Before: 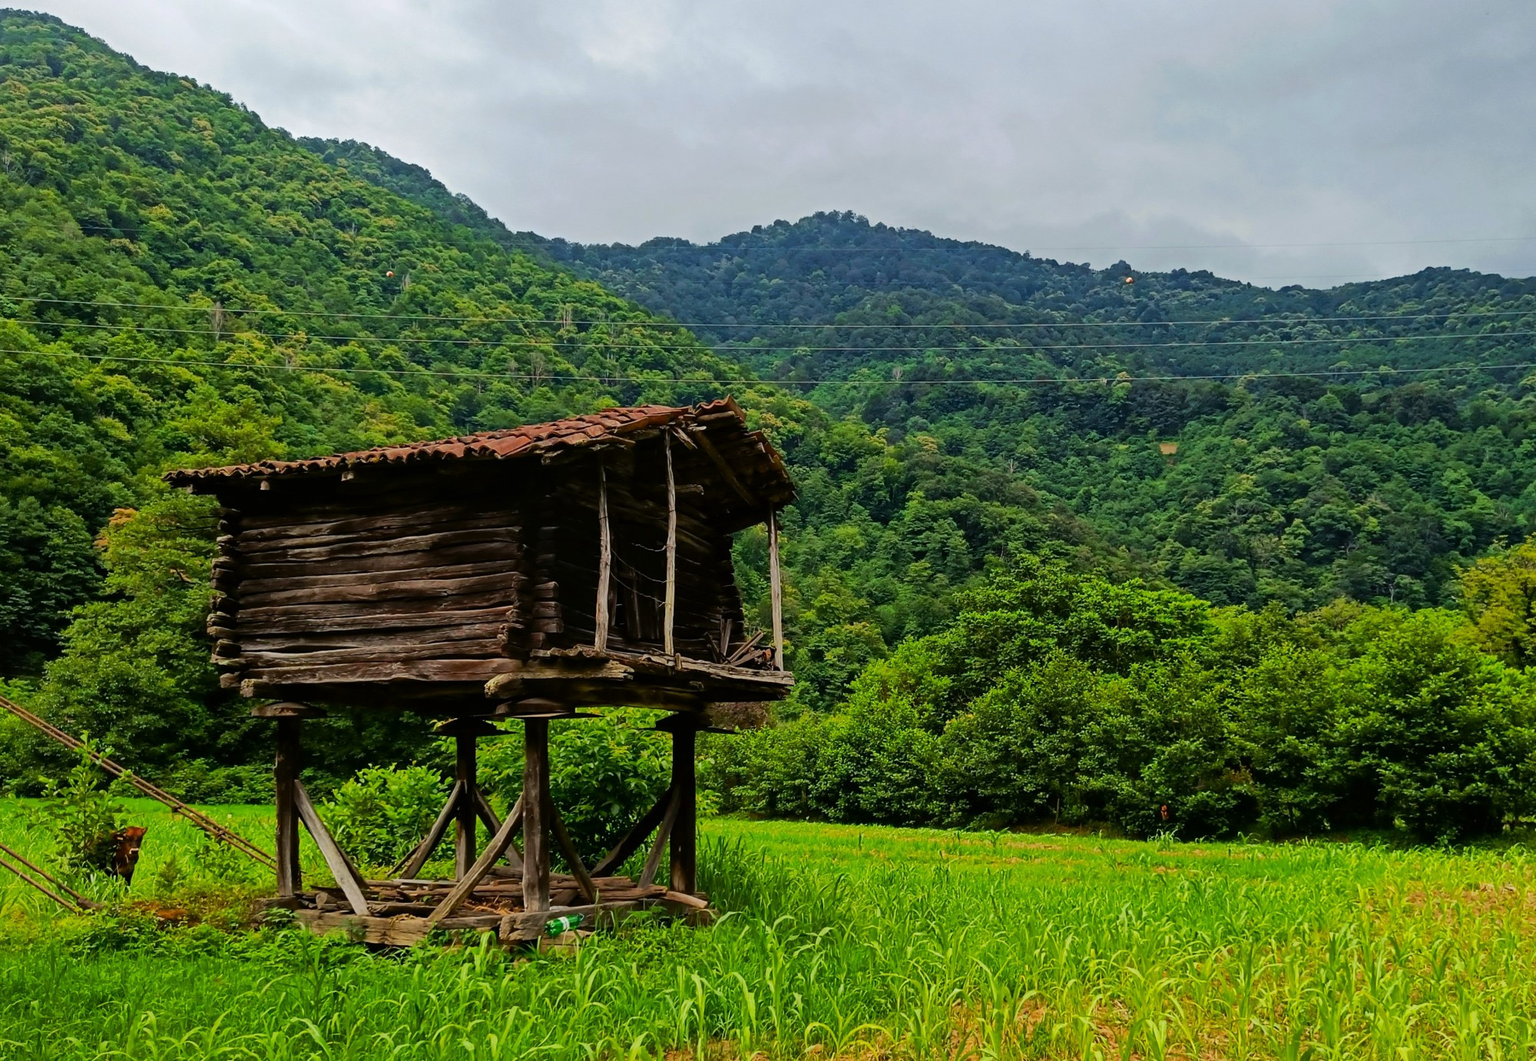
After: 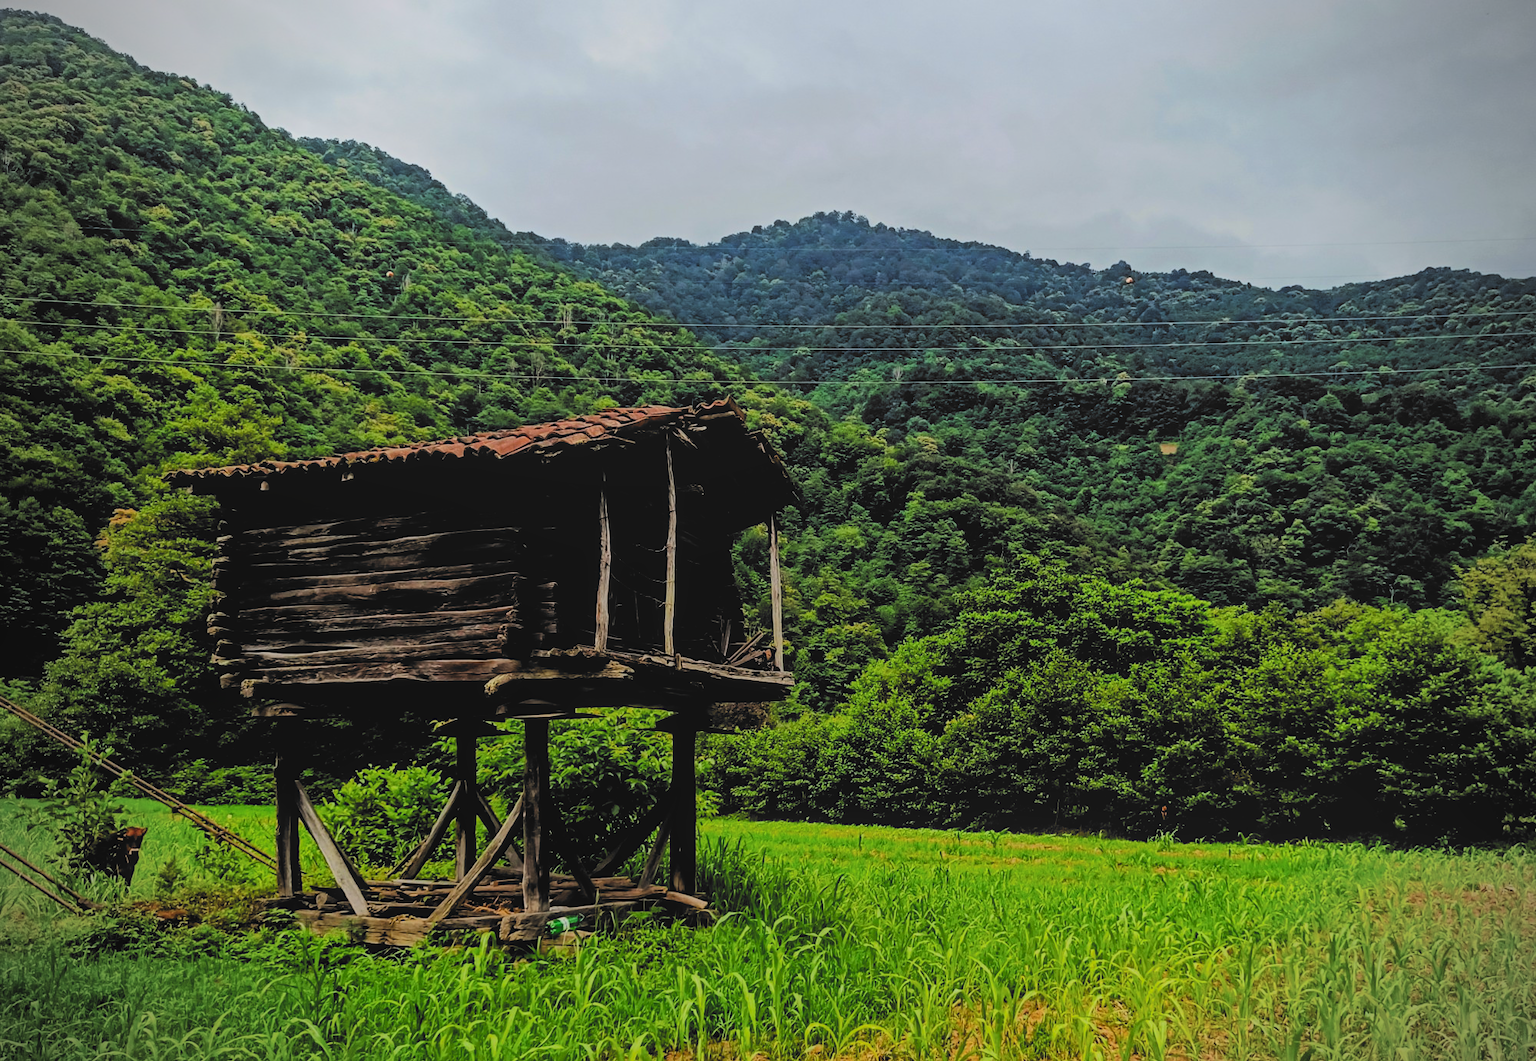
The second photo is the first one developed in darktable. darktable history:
filmic rgb: black relative exposure -5.13 EV, white relative exposure 3.99 EV, hardness 2.88, contrast 1.403, highlights saturation mix -30.69%, color science v6 (2022)
vignetting: brightness -0.539, saturation -0.519
local contrast: highlights 48%, shadows 4%, detail 100%
